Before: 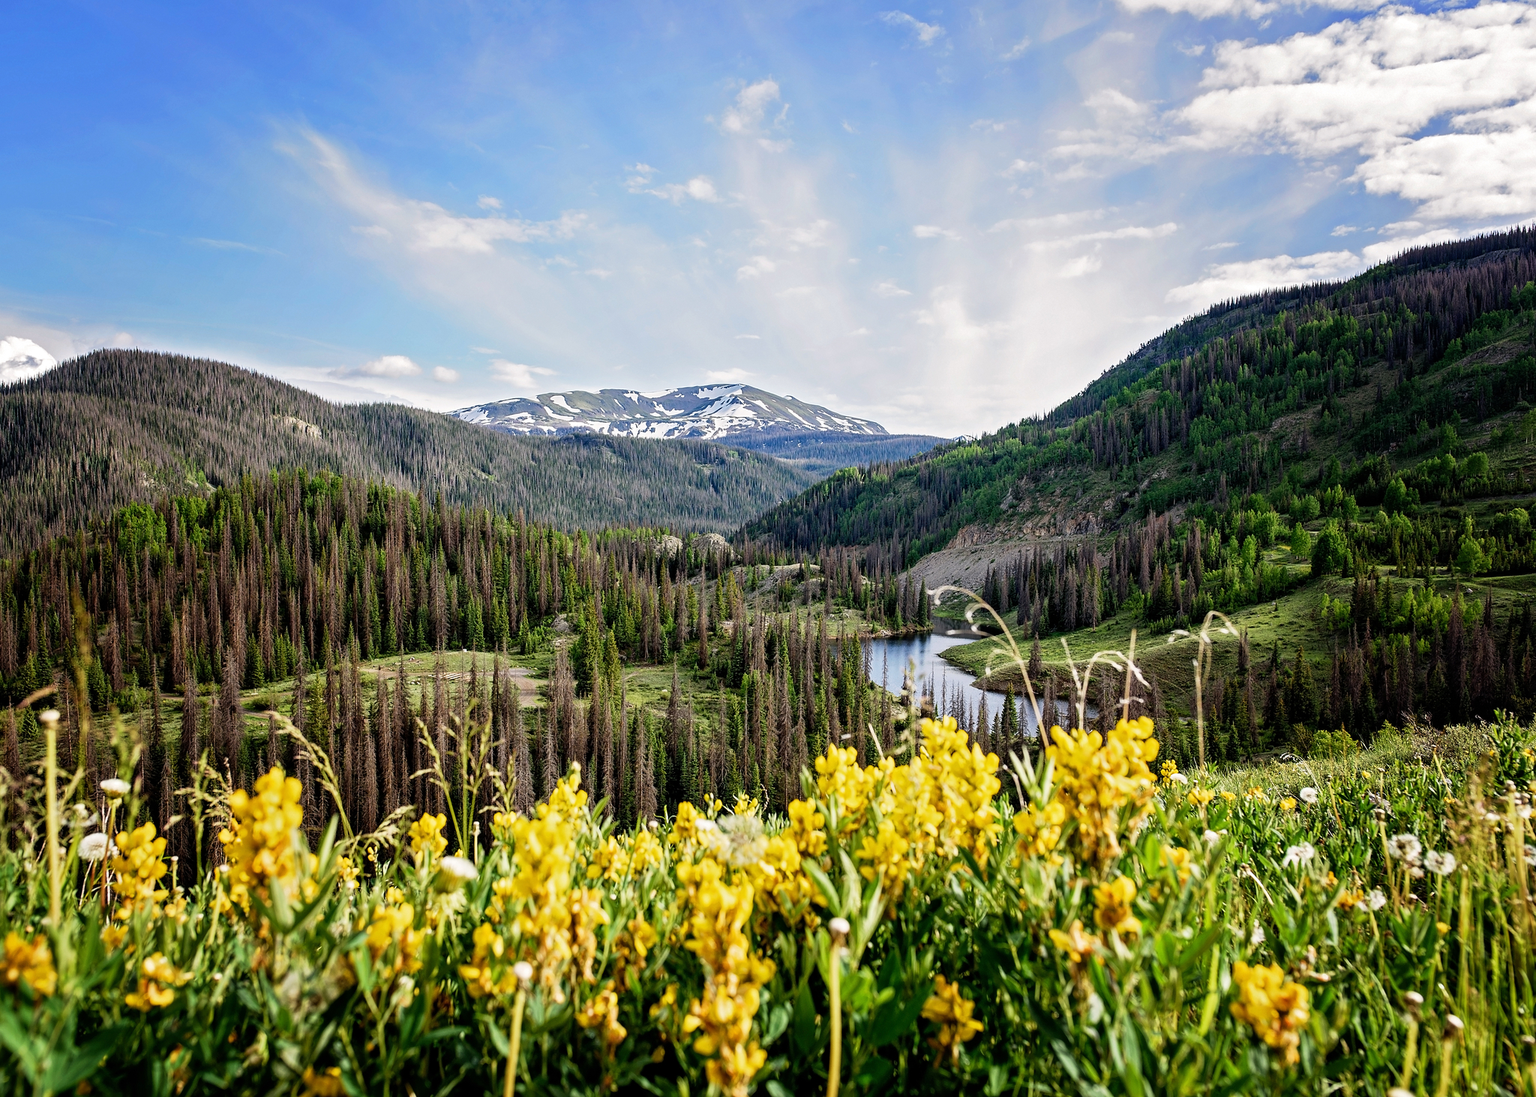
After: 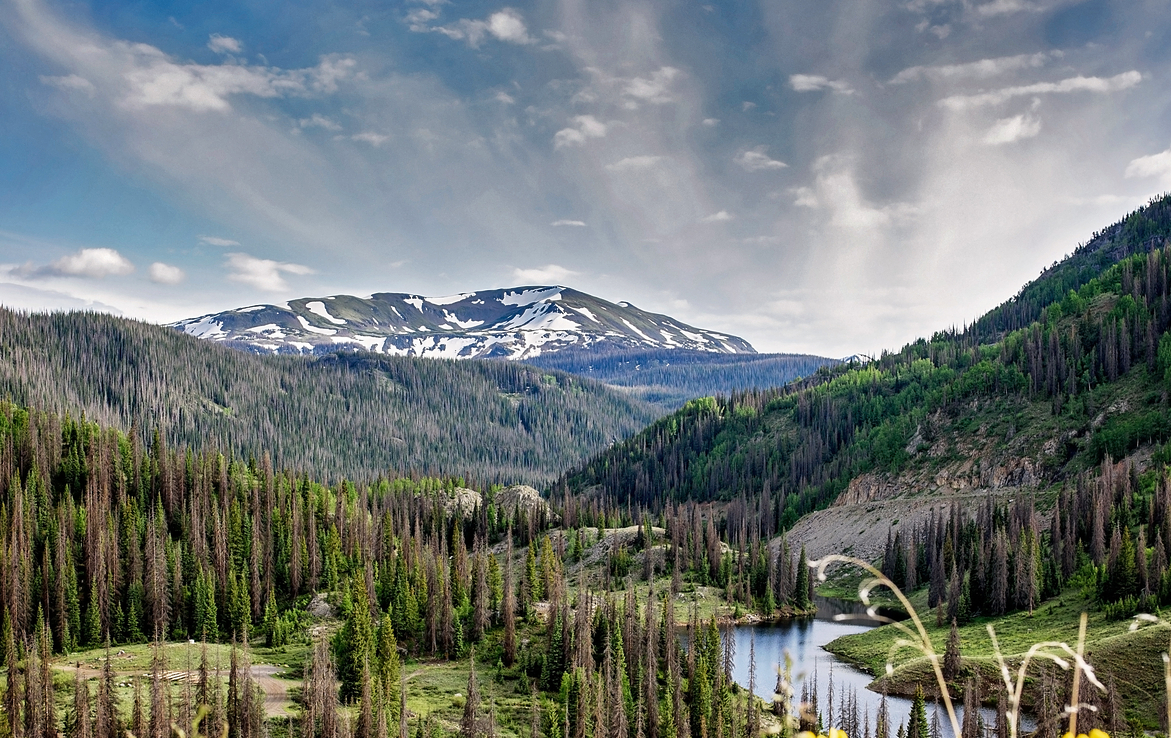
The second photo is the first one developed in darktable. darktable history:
crop: left 20.932%, top 15.471%, right 21.848%, bottom 34.081%
shadows and highlights: shadows 20.91, highlights -82.73, soften with gaussian
